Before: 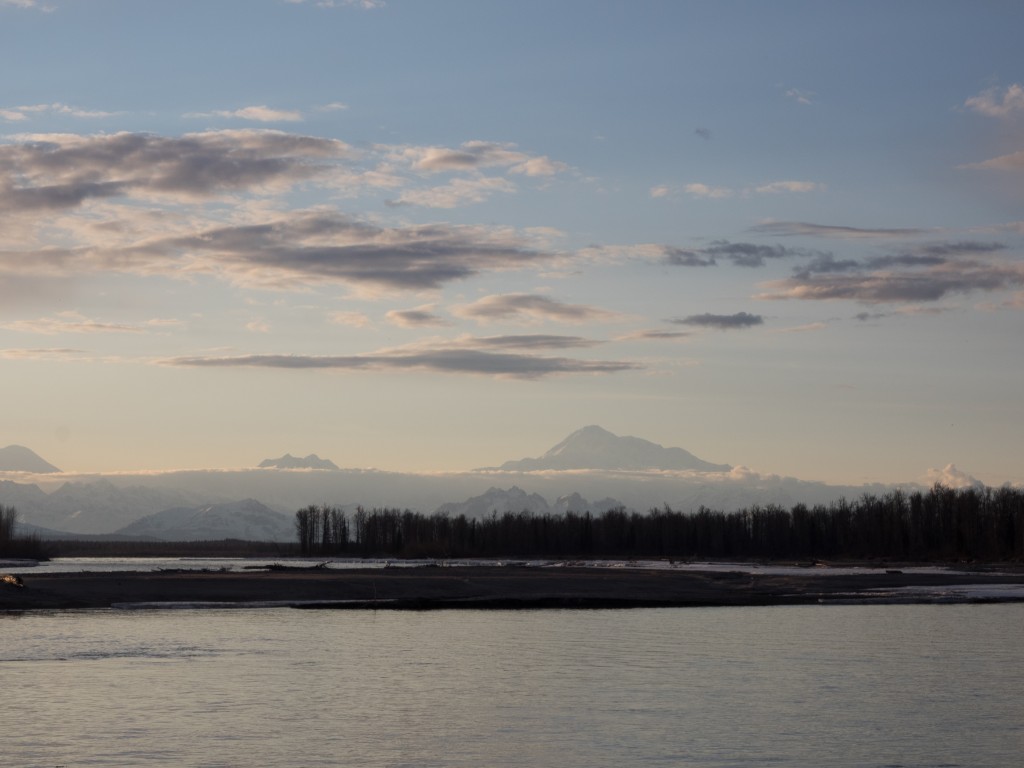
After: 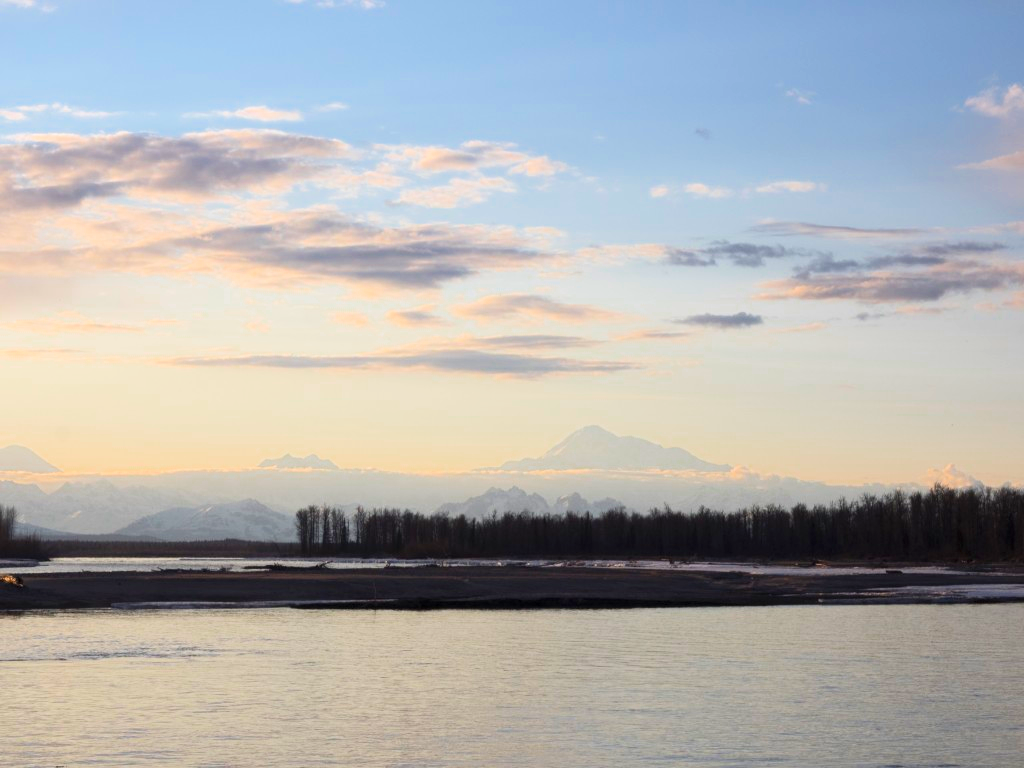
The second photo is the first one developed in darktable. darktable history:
exposure: exposure 0.636 EV, compensate highlight preservation false
color zones: curves: ch0 [(0, 0.425) (0.143, 0.422) (0.286, 0.42) (0.429, 0.419) (0.571, 0.419) (0.714, 0.42) (0.857, 0.422) (1, 0.425)]; ch1 [(0, 0.666) (0.143, 0.669) (0.286, 0.671) (0.429, 0.67) (0.571, 0.67) (0.714, 0.67) (0.857, 0.67) (1, 0.666)]
contrast brightness saturation: contrast 0.2, brightness 0.15, saturation 0.14
